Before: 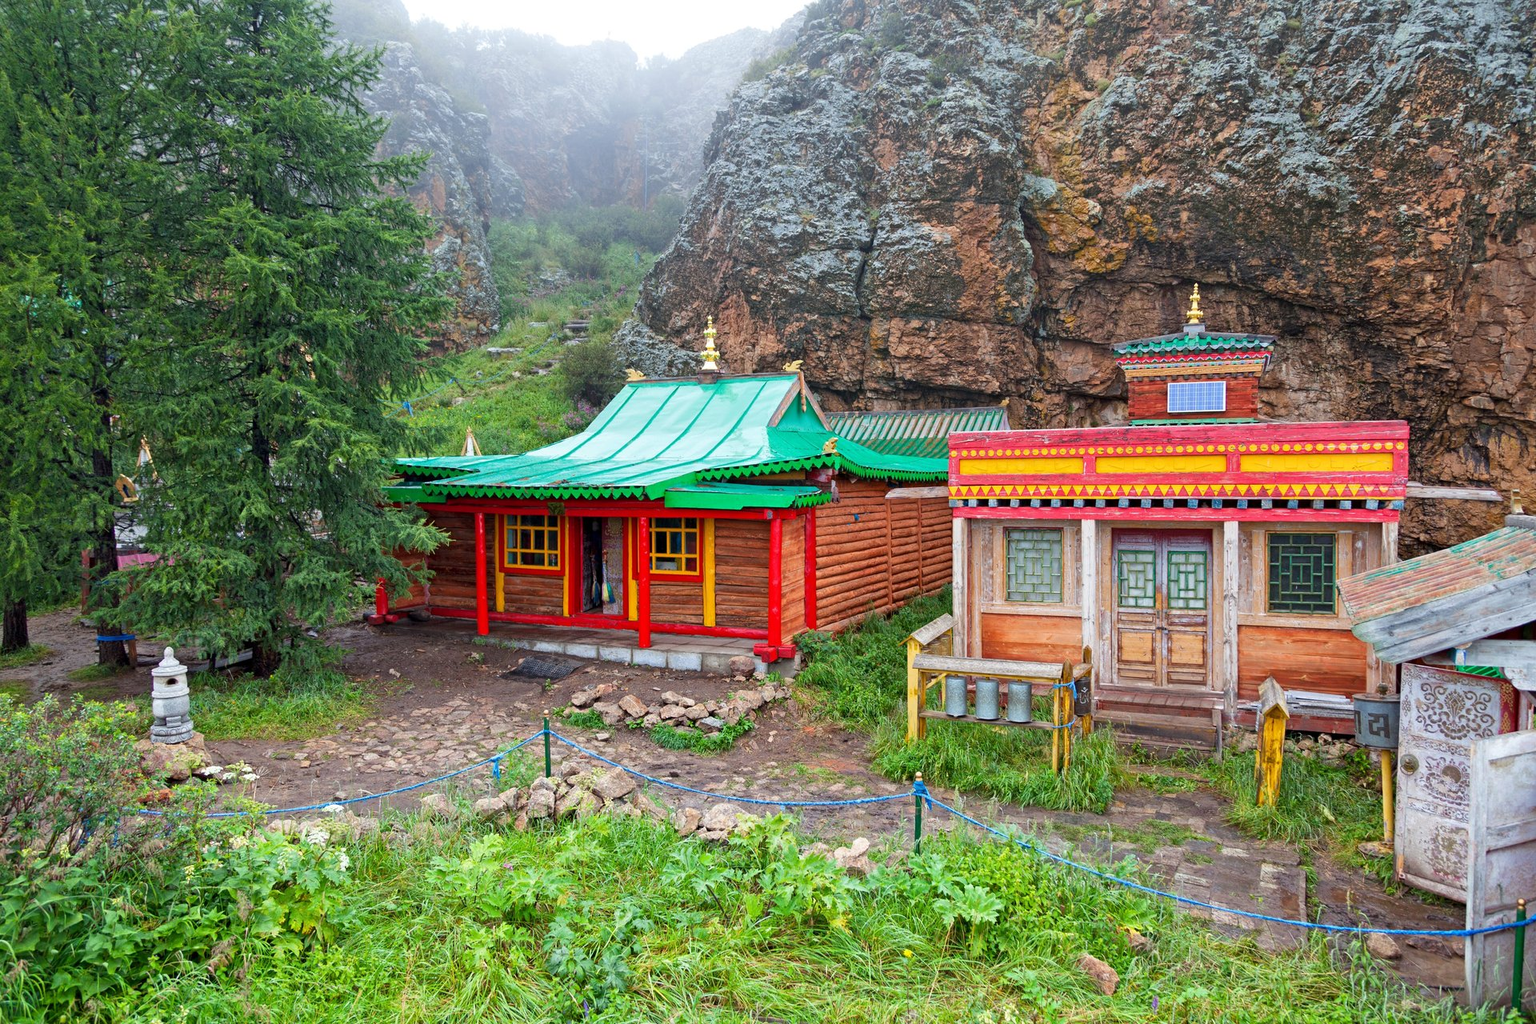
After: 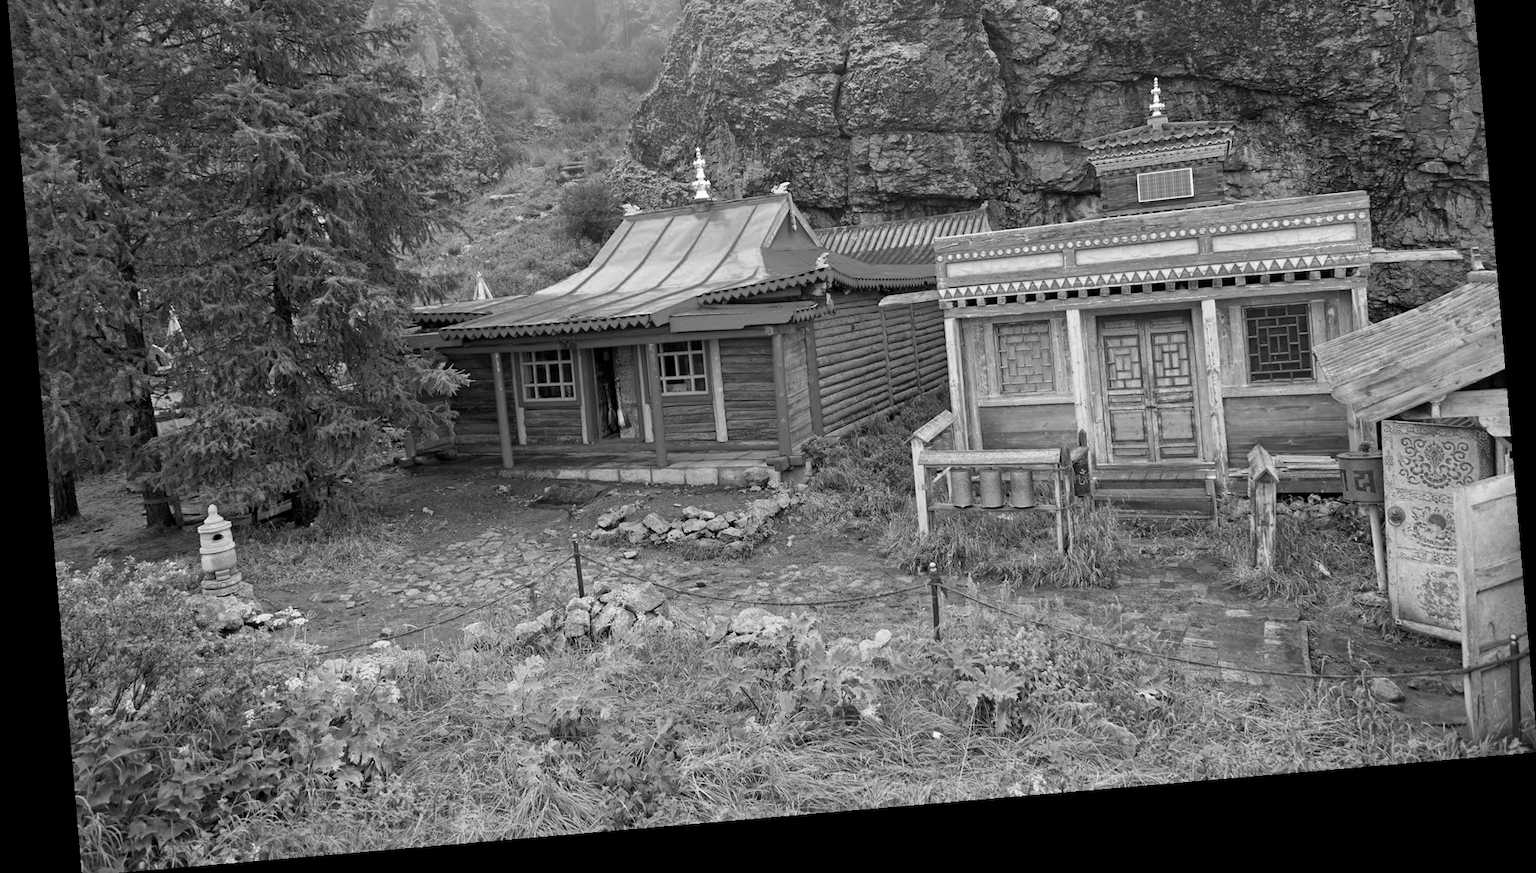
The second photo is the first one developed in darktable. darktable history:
crop and rotate: top 19.998%
color zones: curves: ch0 [(0.002, 0.593) (0.143, 0.417) (0.285, 0.541) (0.455, 0.289) (0.608, 0.327) (0.727, 0.283) (0.869, 0.571) (1, 0.603)]; ch1 [(0, 0) (0.143, 0) (0.286, 0) (0.429, 0) (0.571, 0) (0.714, 0) (0.857, 0)]
graduated density: rotation -180°, offset 24.95
contrast brightness saturation: saturation -0.04
rotate and perspective: rotation -4.86°, automatic cropping off
